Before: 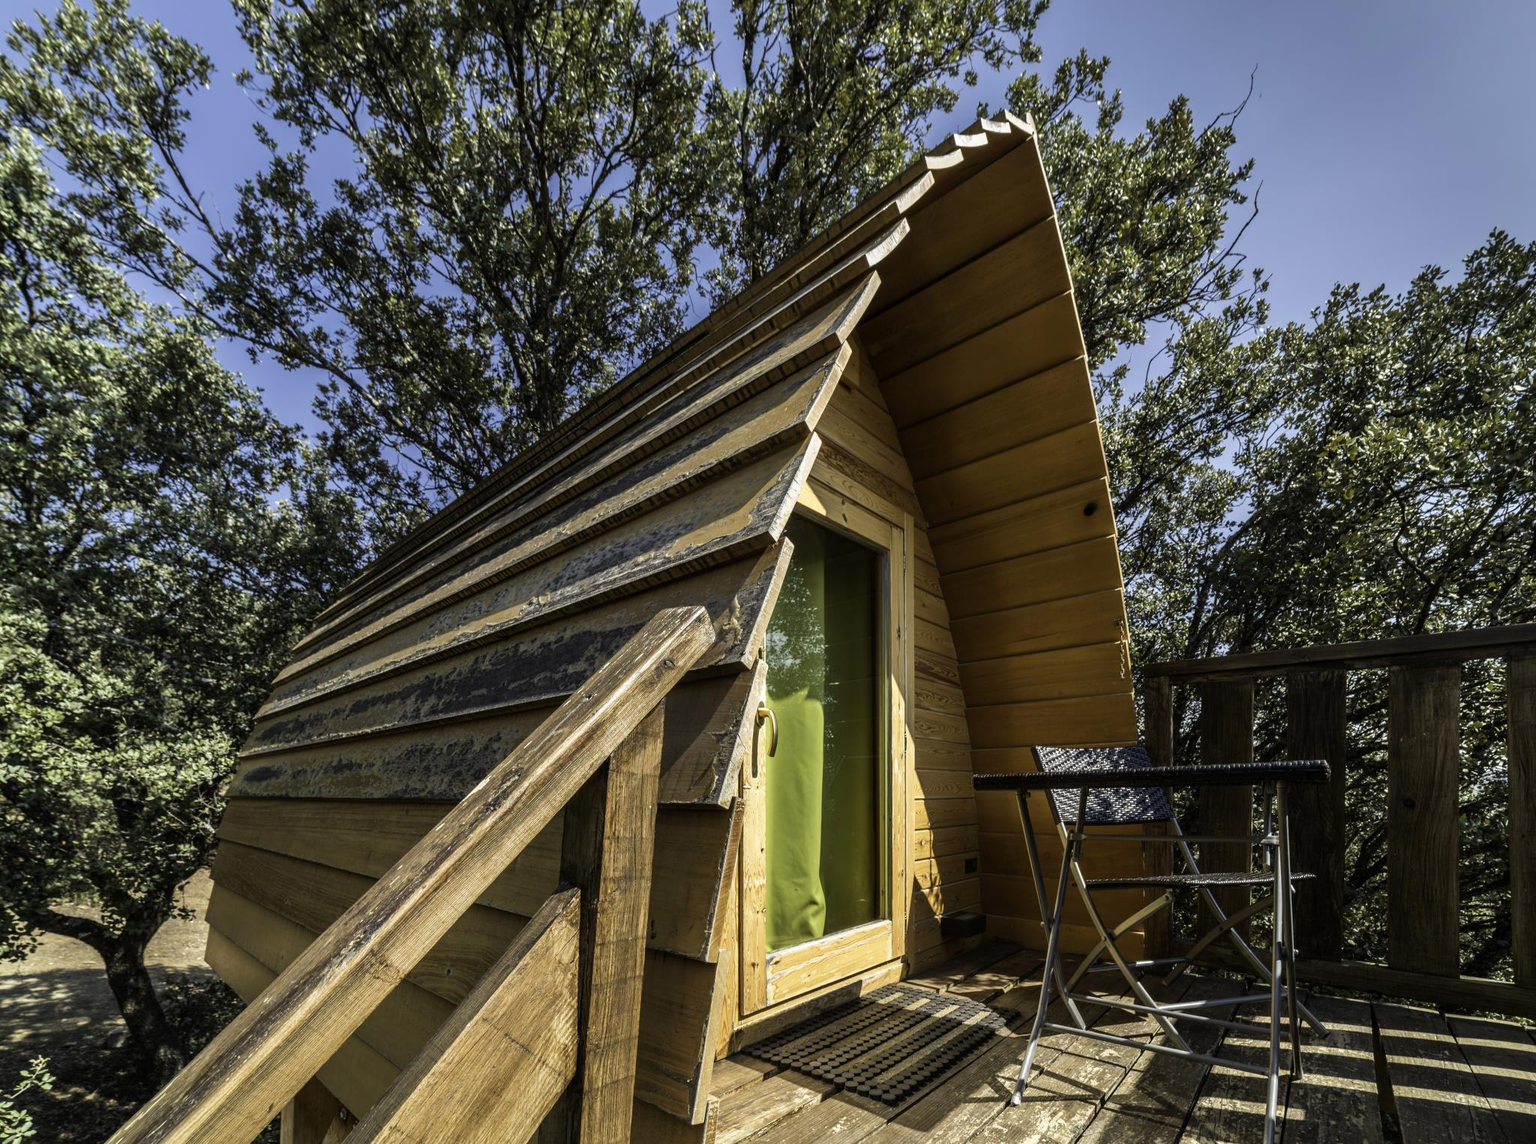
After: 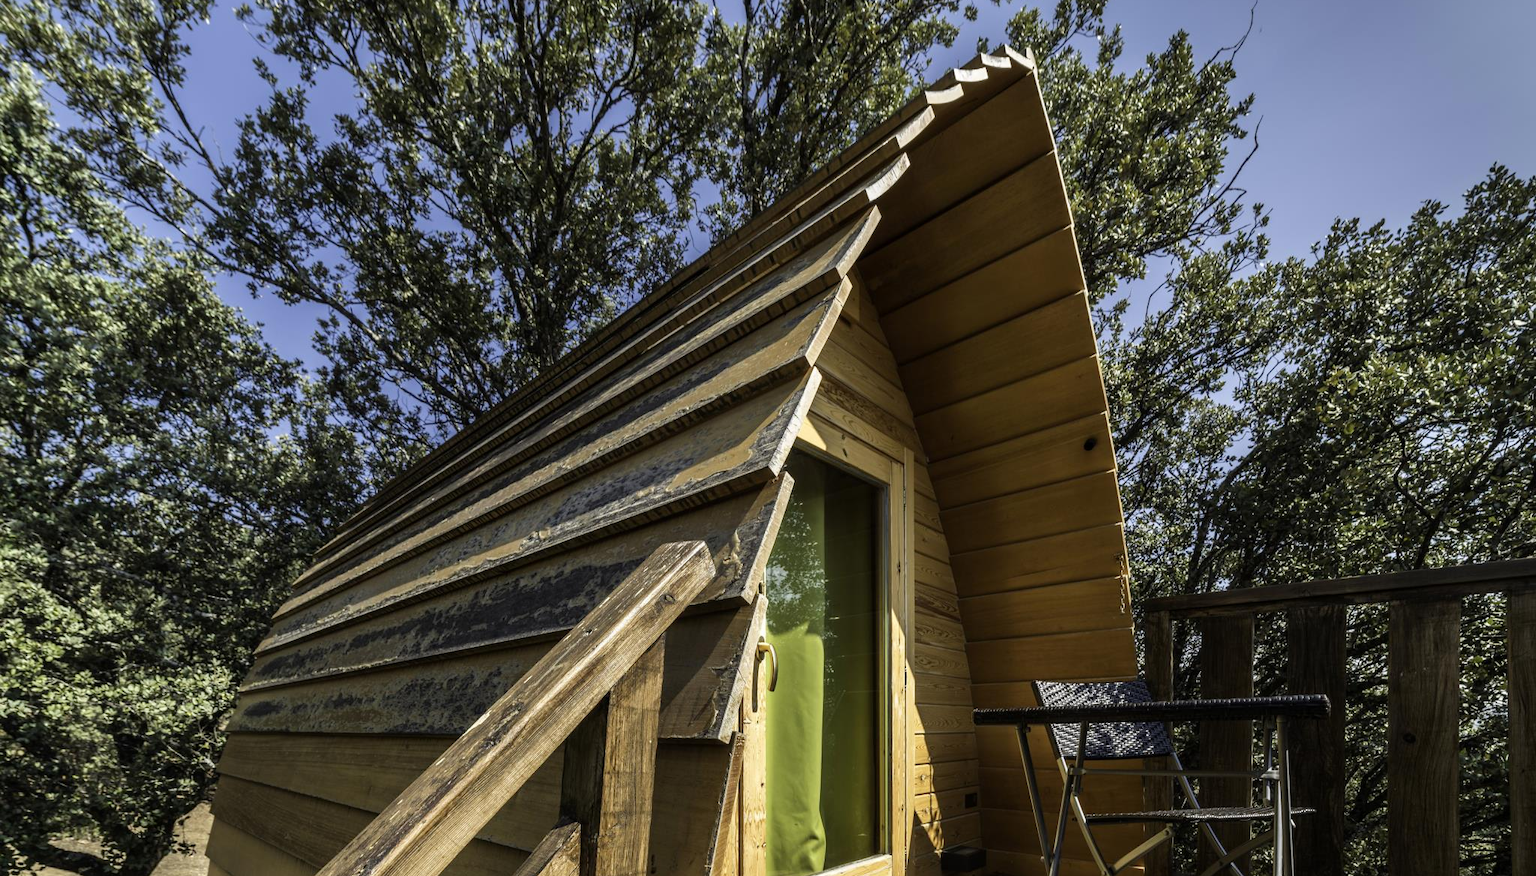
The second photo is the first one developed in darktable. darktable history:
crop: top 5.725%, bottom 17.67%
